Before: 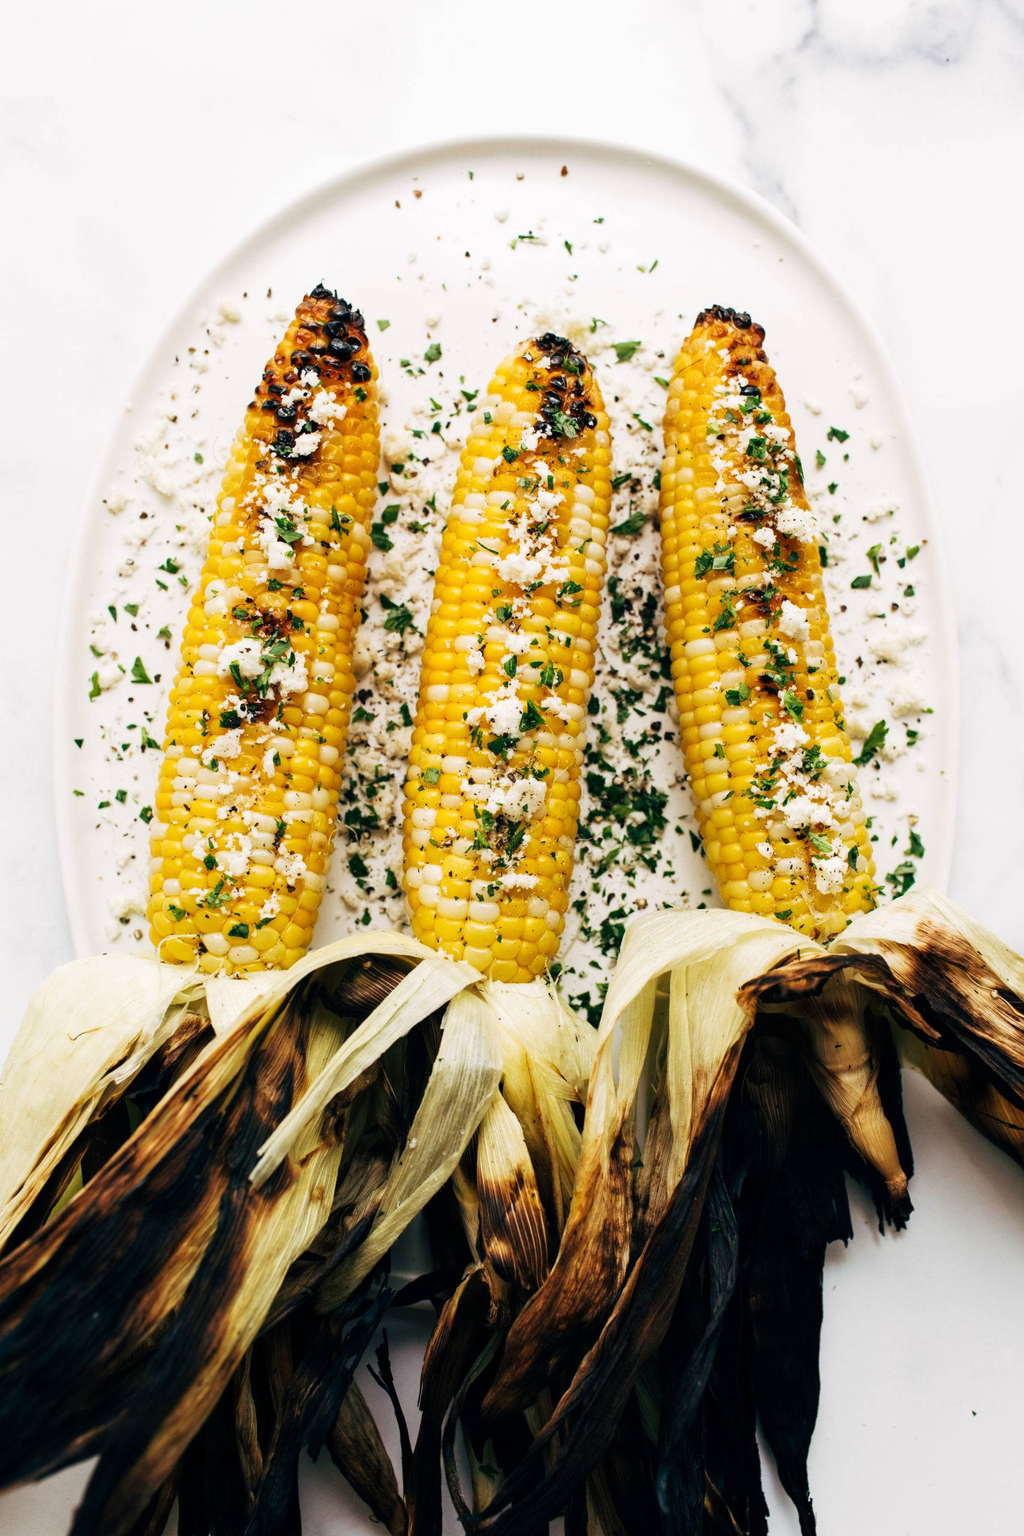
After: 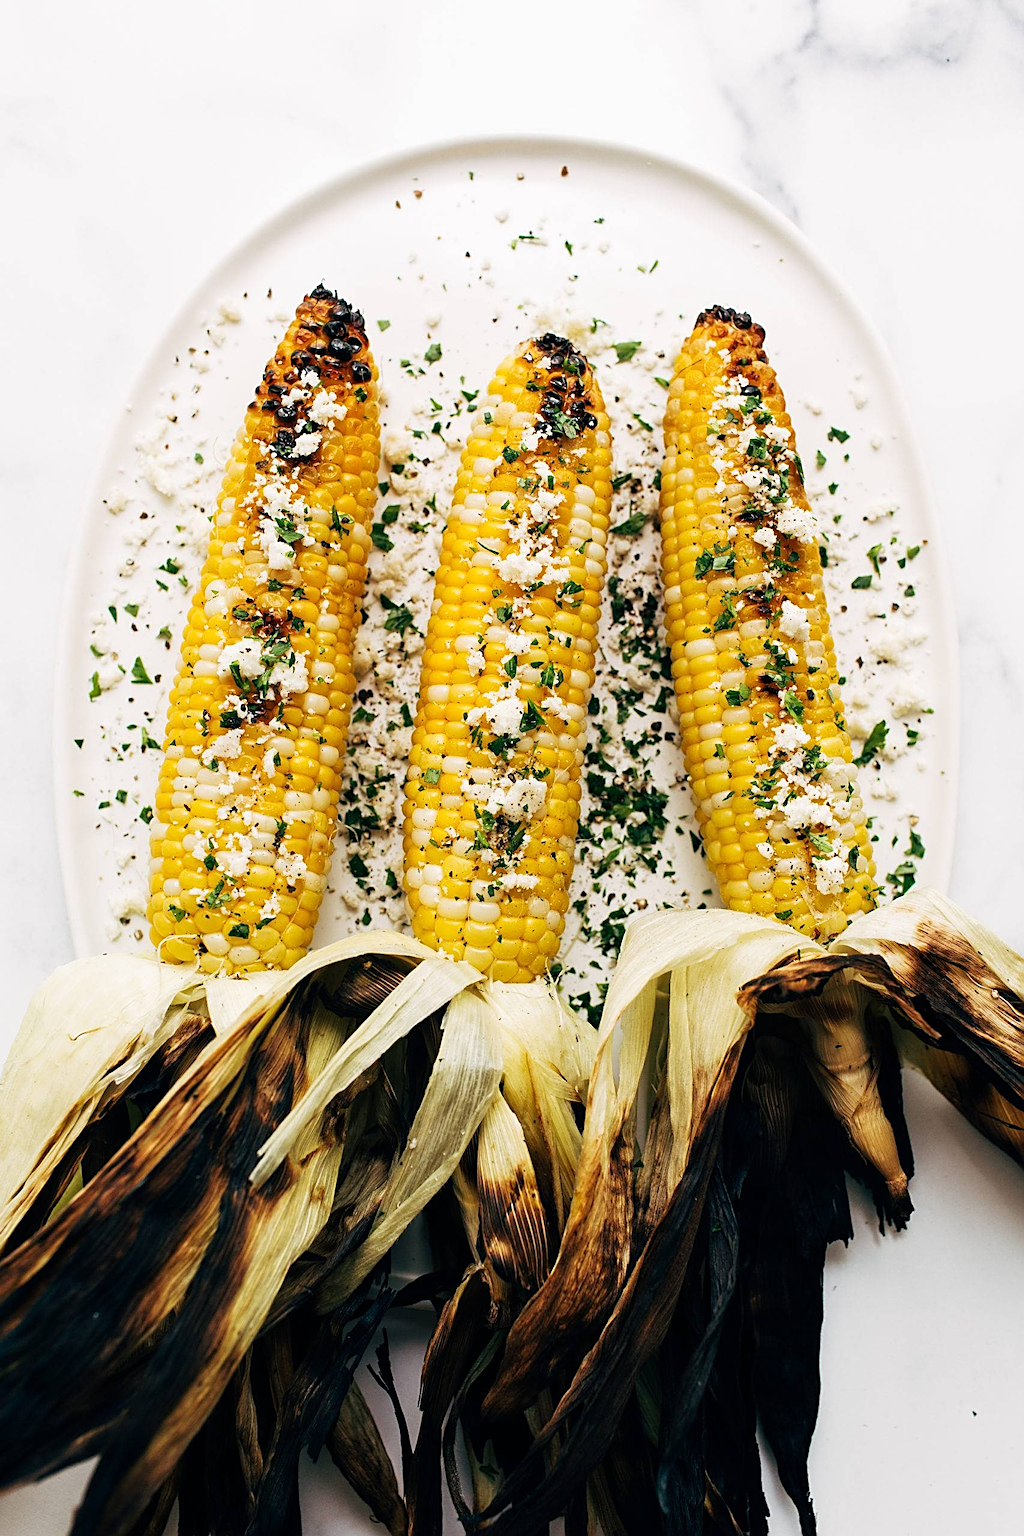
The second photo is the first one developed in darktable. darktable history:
sharpen: radius 2.532, amount 0.629
